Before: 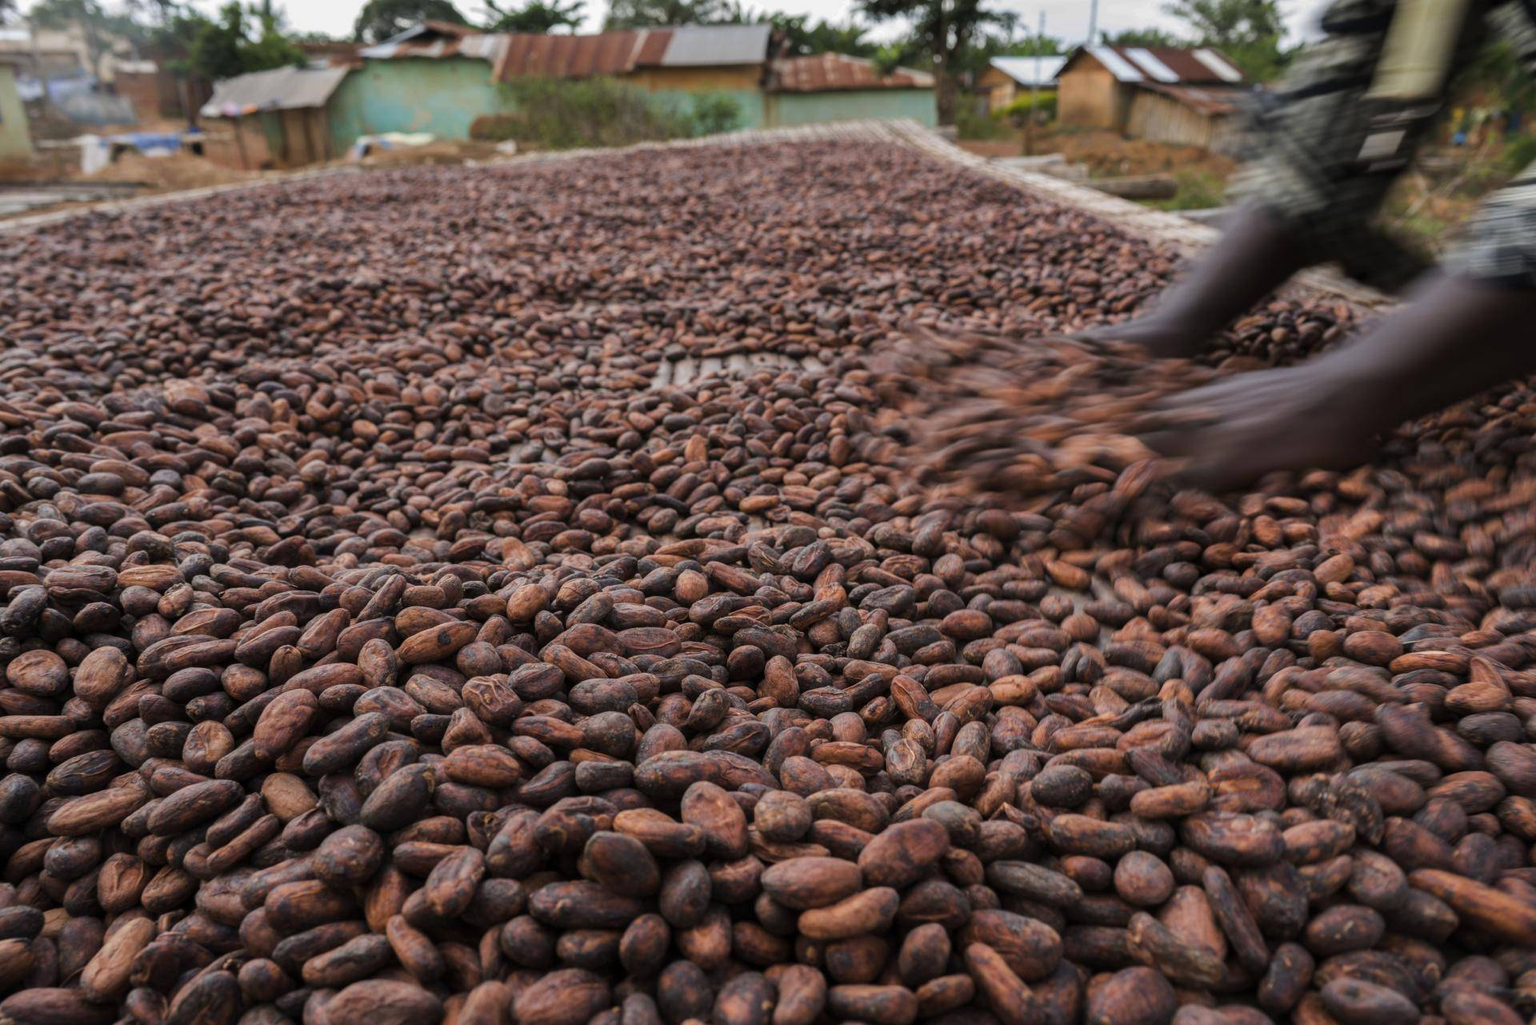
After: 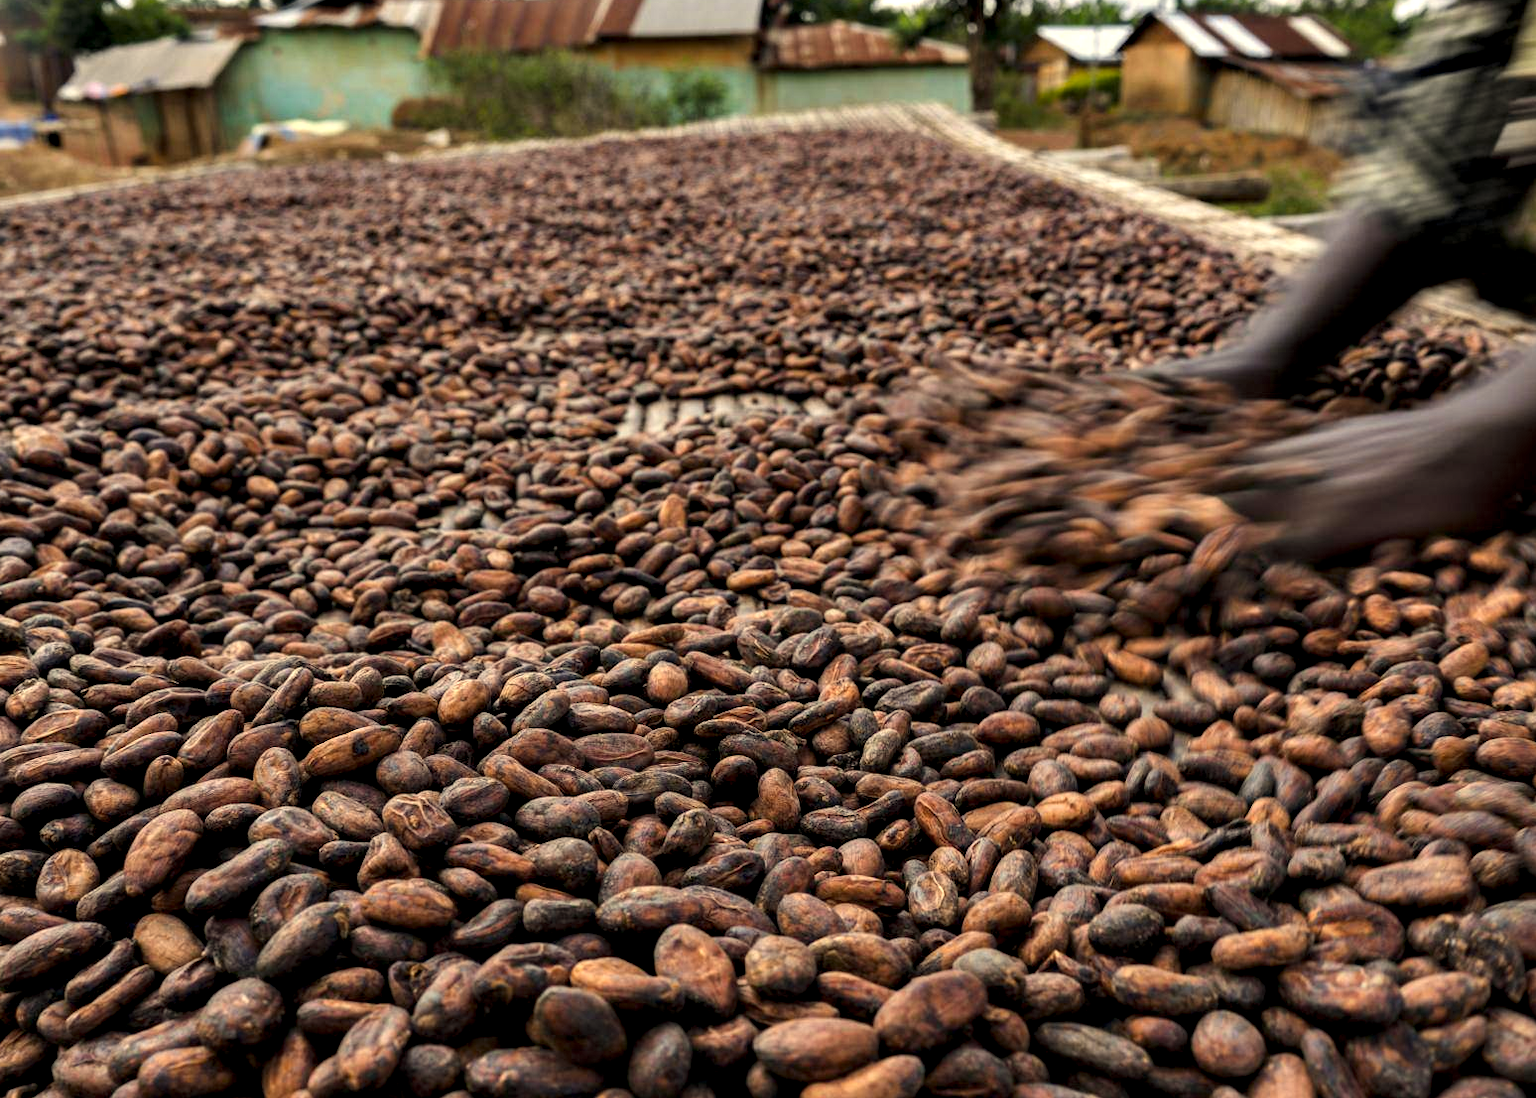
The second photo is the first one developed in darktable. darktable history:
color correction: highlights a* 1.31, highlights b* 17.24
contrast equalizer: octaves 7, y [[0.6 ×6], [0.55 ×6], [0 ×6], [0 ×6], [0 ×6]]
crop: left 10.011%, top 3.571%, right 9.214%, bottom 9.324%
